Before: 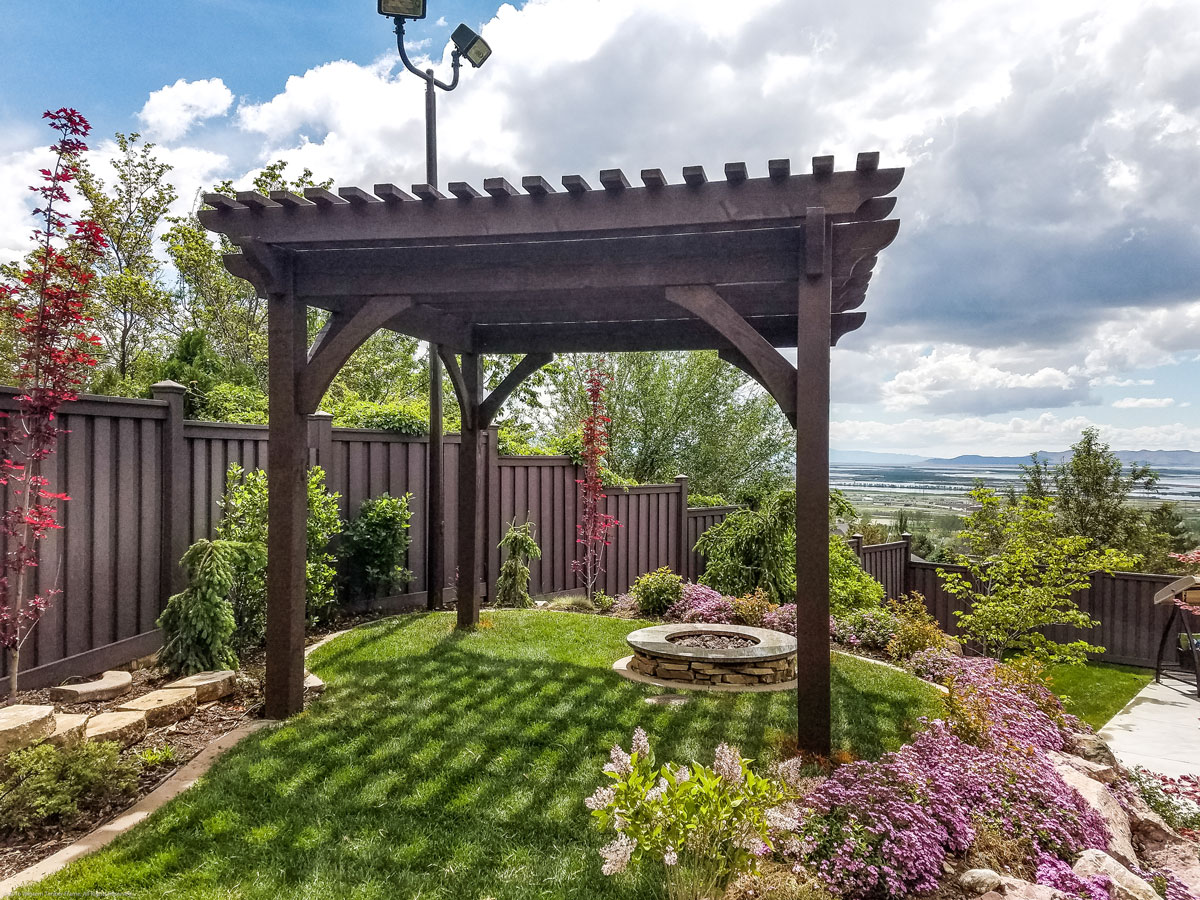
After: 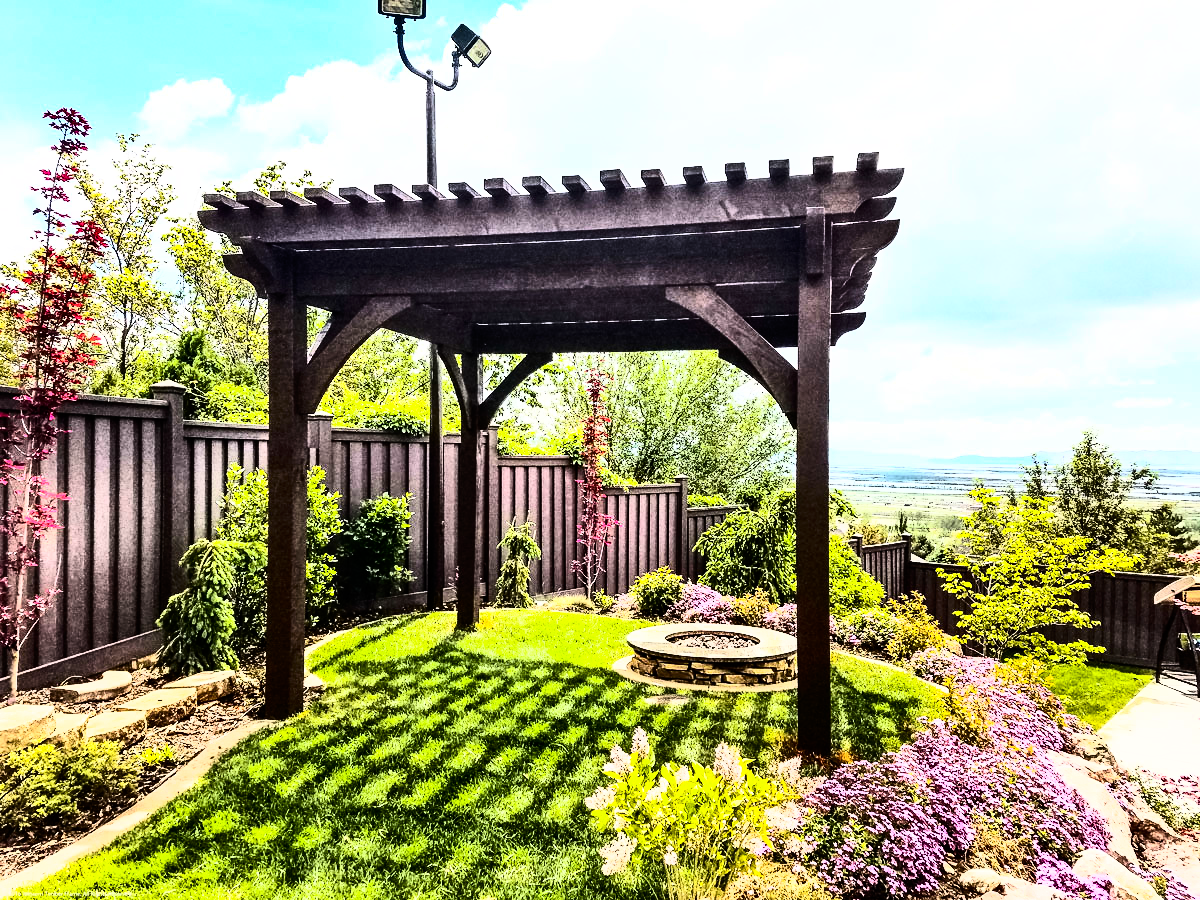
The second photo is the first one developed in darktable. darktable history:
tone equalizer: on, module defaults
color balance rgb: linear chroma grading › global chroma 8.33%, perceptual saturation grading › global saturation 18.52%, global vibrance 7.87%
contrast brightness saturation: contrast 0.39, brightness 0.1
rgb curve: curves: ch0 [(0, 0) (0.21, 0.15) (0.24, 0.21) (0.5, 0.75) (0.75, 0.96) (0.89, 0.99) (1, 1)]; ch1 [(0, 0.02) (0.21, 0.13) (0.25, 0.2) (0.5, 0.67) (0.75, 0.9) (0.89, 0.97) (1, 1)]; ch2 [(0, 0.02) (0.21, 0.13) (0.25, 0.2) (0.5, 0.67) (0.75, 0.9) (0.89, 0.97) (1, 1)], compensate middle gray true
